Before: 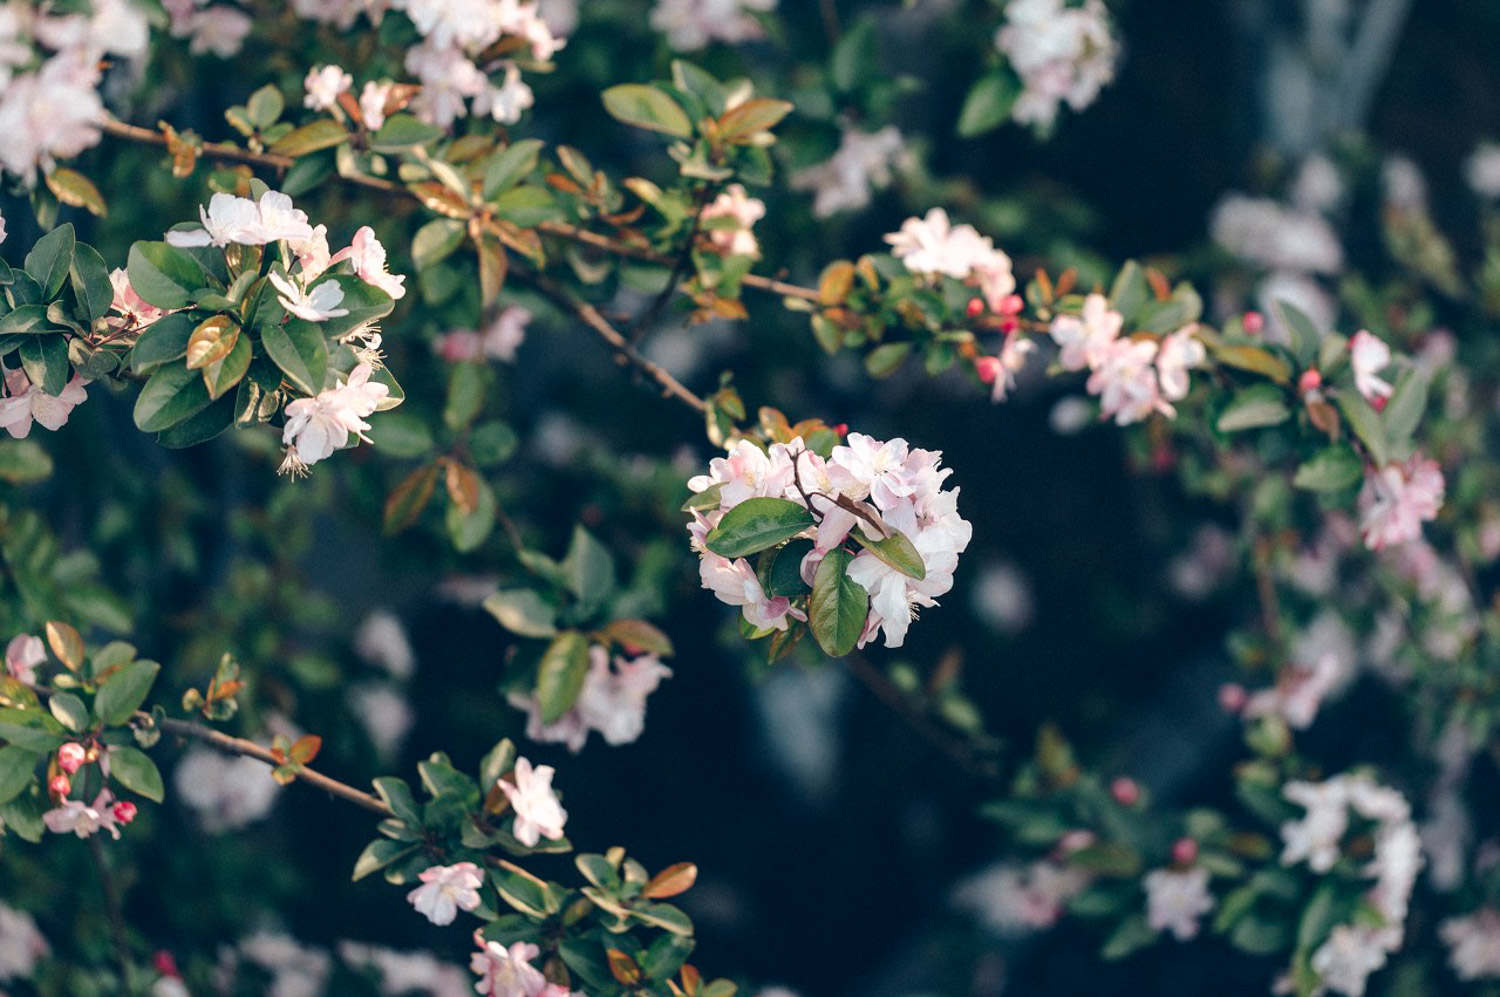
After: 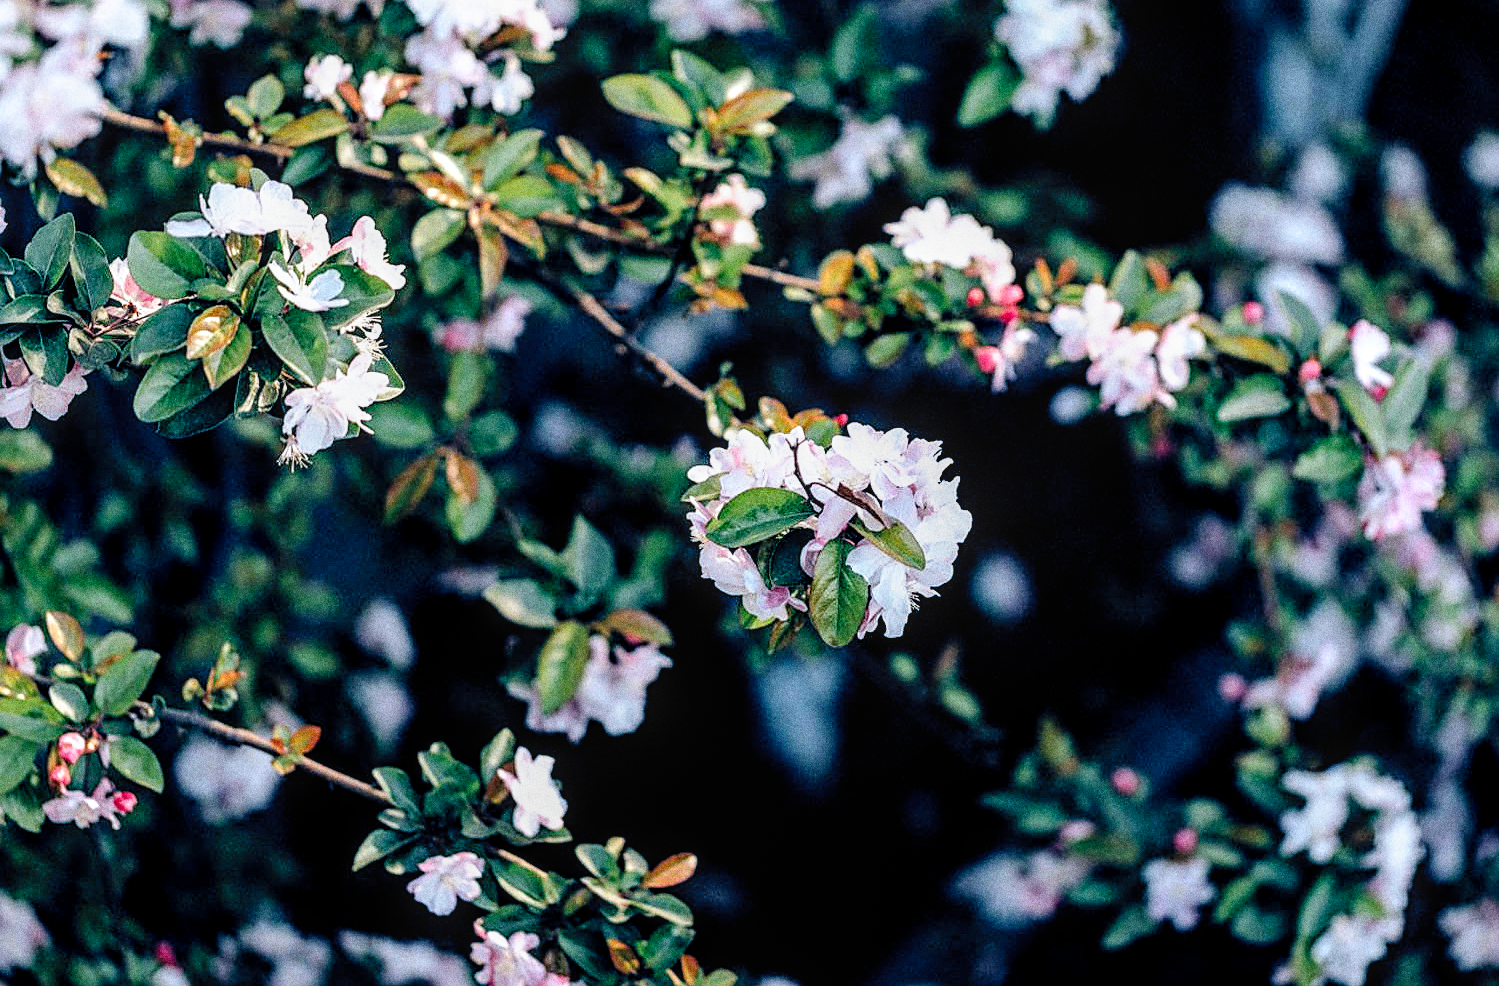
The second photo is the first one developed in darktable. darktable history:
contrast brightness saturation: brightness 0.15
filmic rgb: black relative exposure -5.5 EV, white relative exposure 2.5 EV, threshold 3 EV, target black luminance 0%, hardness 4.51, latitude 67.35%, contrast 1.453, shadows ↔ highlights balance -3.52%, preserve chrominance no, color science v4 (2020), contrast in shadows soft, enable highlight reconstruction true
sharpen: on, module defaults
grain: coarseness 0.09 ISO, strength 40%
crop: top 1.049%, right 0.001%
local contrast: on, module defaults
white balance: red 0.924, blue 1.095
